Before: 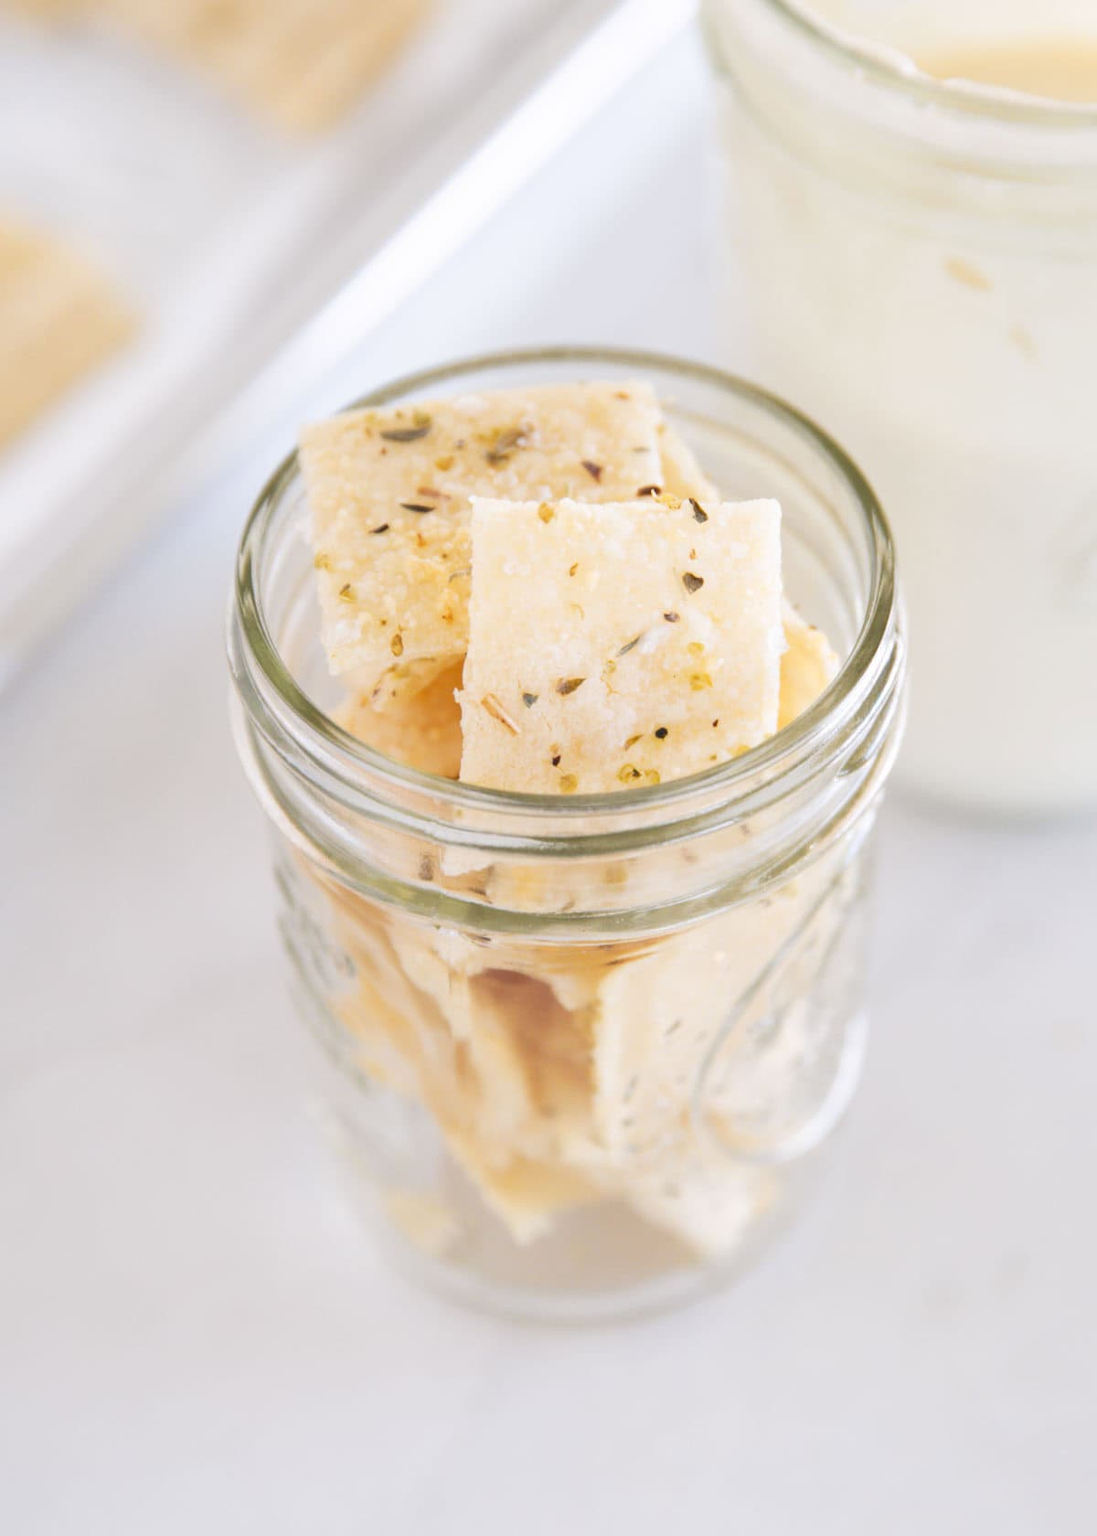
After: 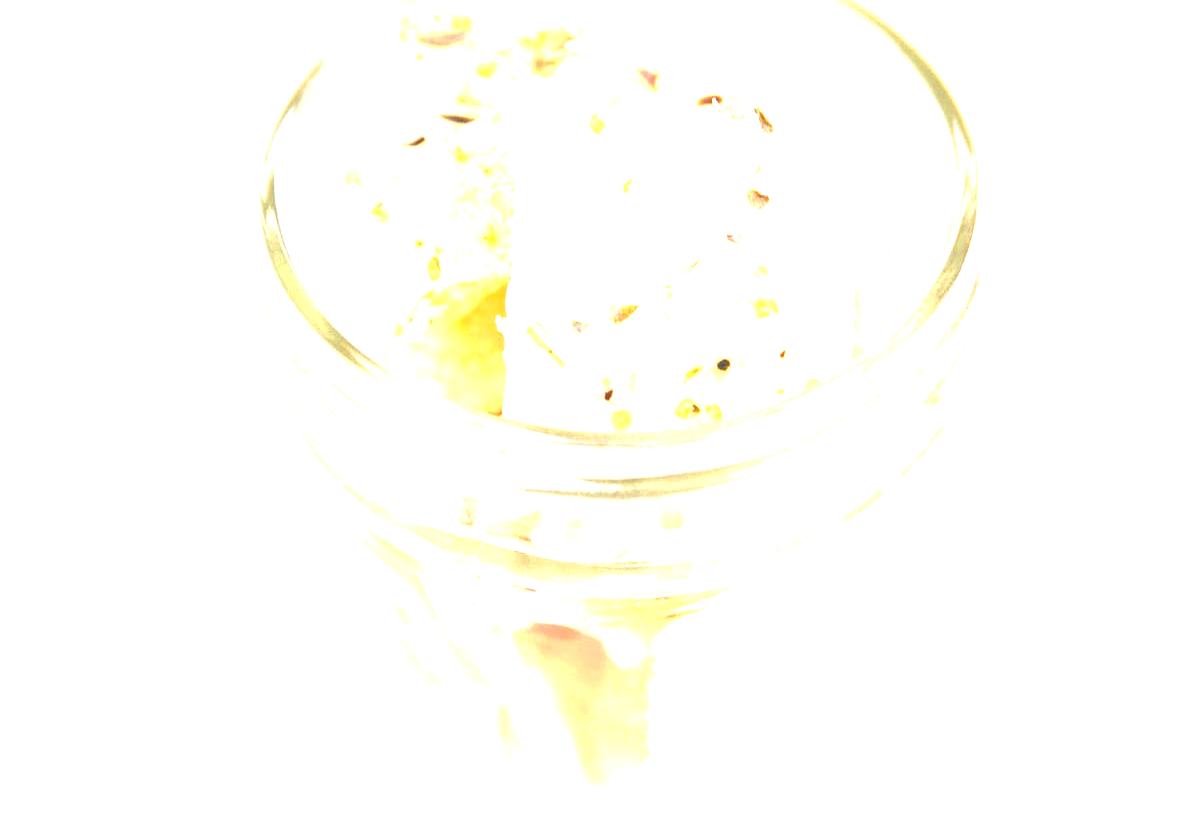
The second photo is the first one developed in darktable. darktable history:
crop and rotate: top 26.056%, bottom 25.543%
exposure: exposure 2.04 EV, compensate highlight preservation false
